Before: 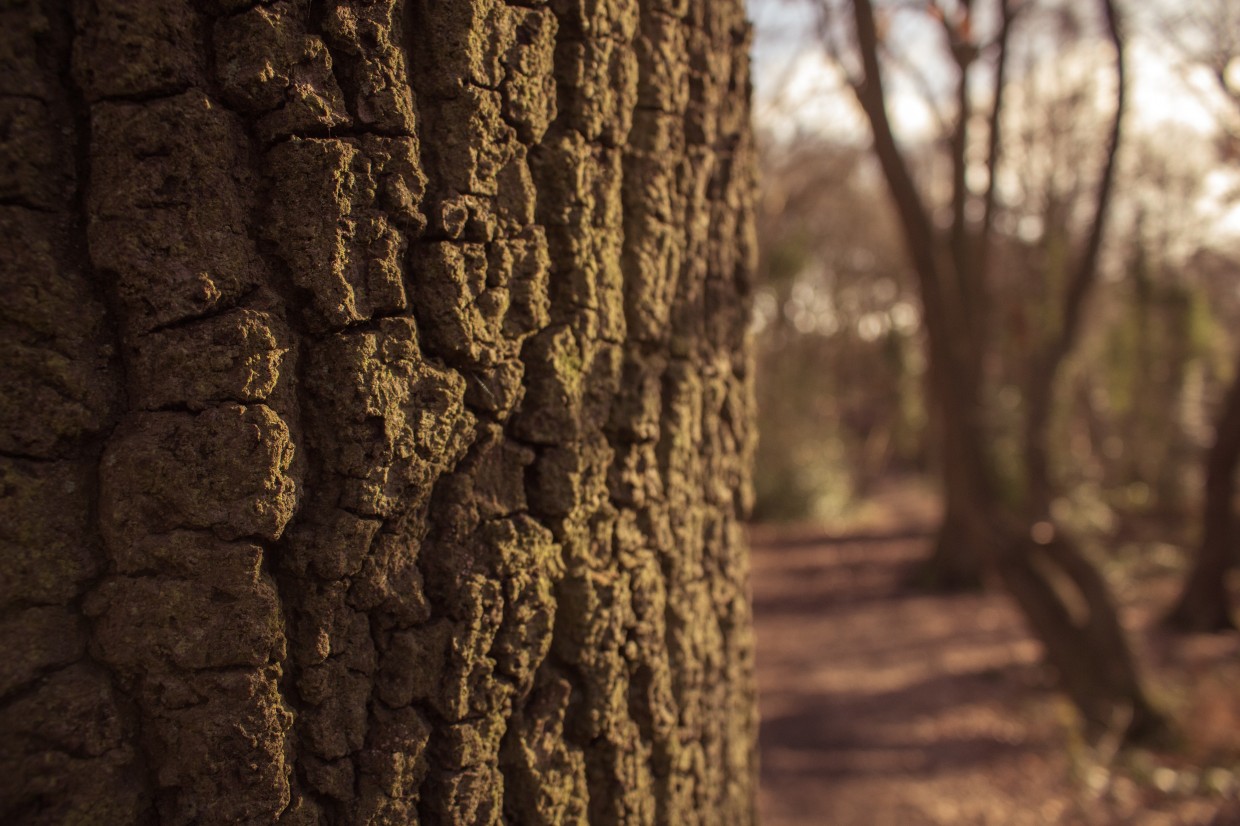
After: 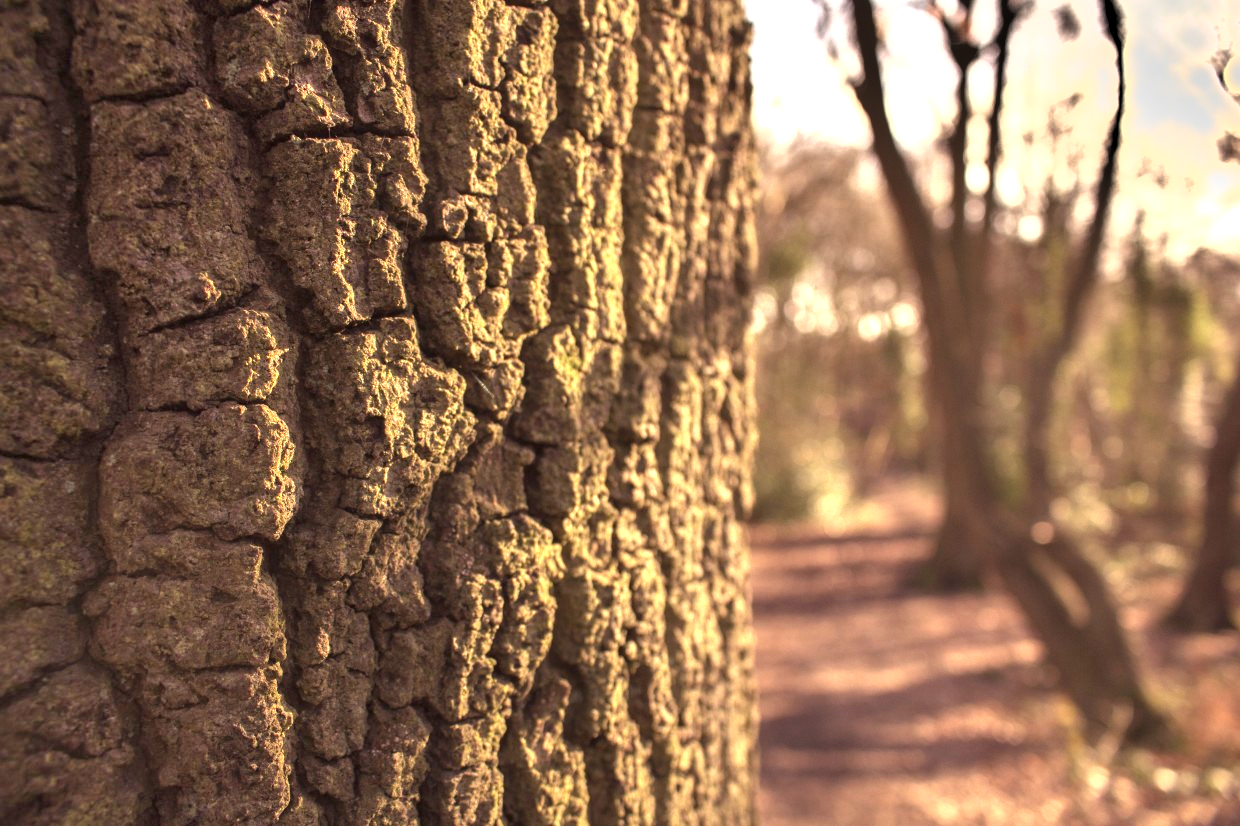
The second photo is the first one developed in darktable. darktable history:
exposure: black level correction 0, exposure 1.625 EV, compensate exposure bias true, compensate highlight preservation false
shadows and highlights: highlights color adjustment 0%, soften with gaussian
color correction: highlights a* 0.003, highlights b* -0.283
rgb levels: preserve colors max RGB
